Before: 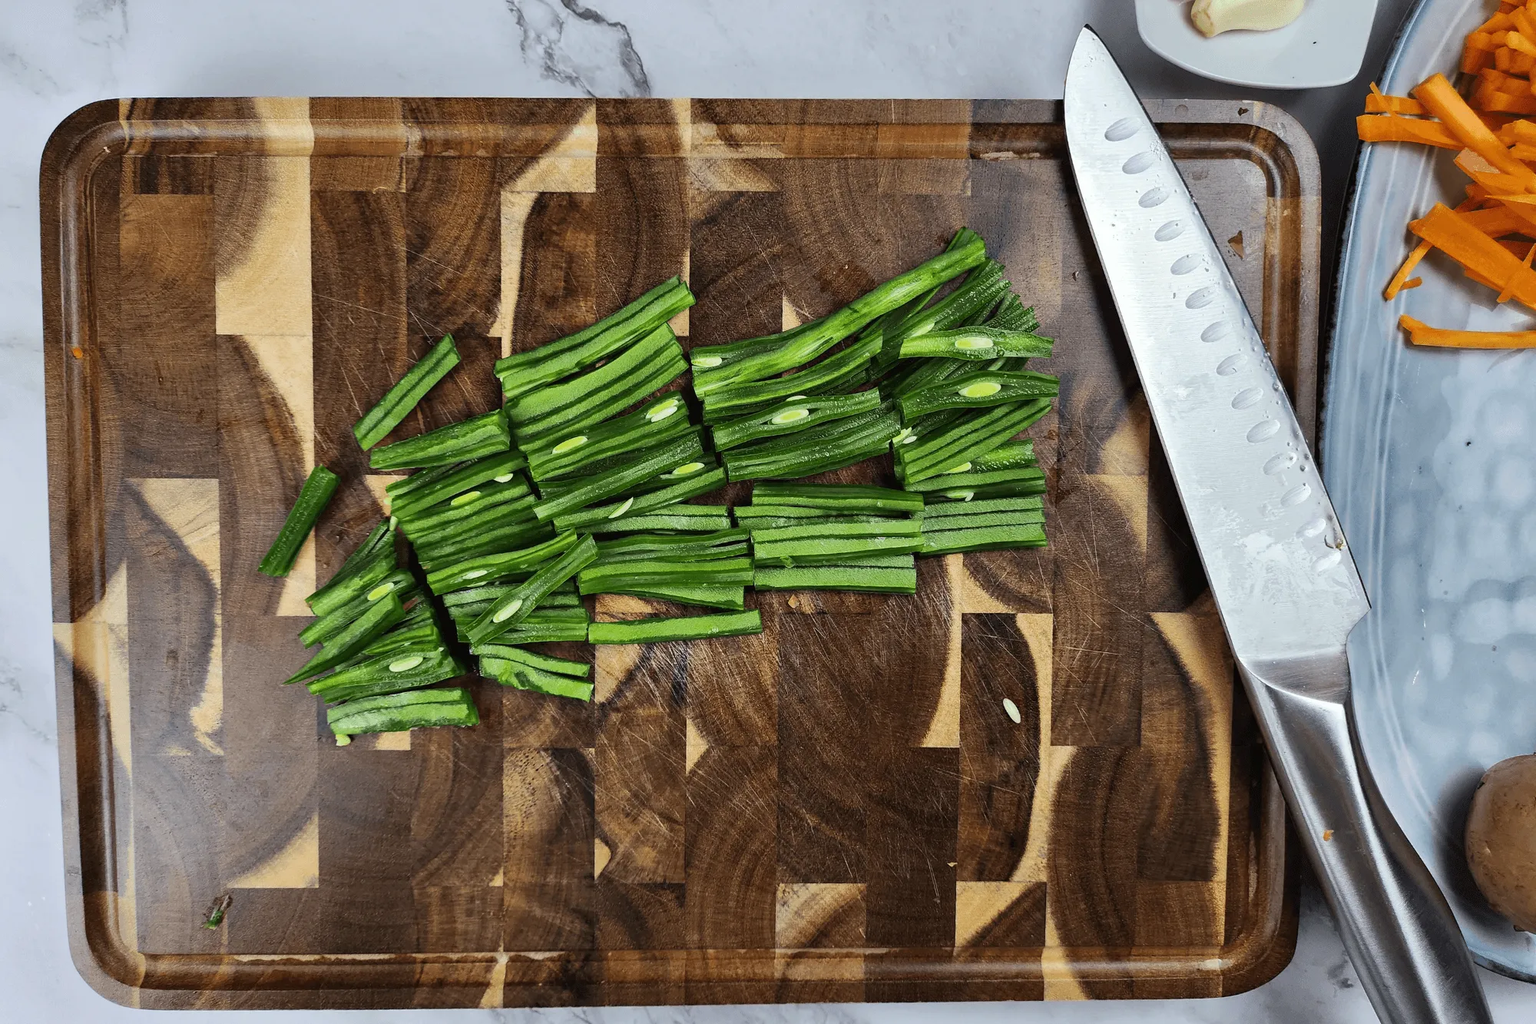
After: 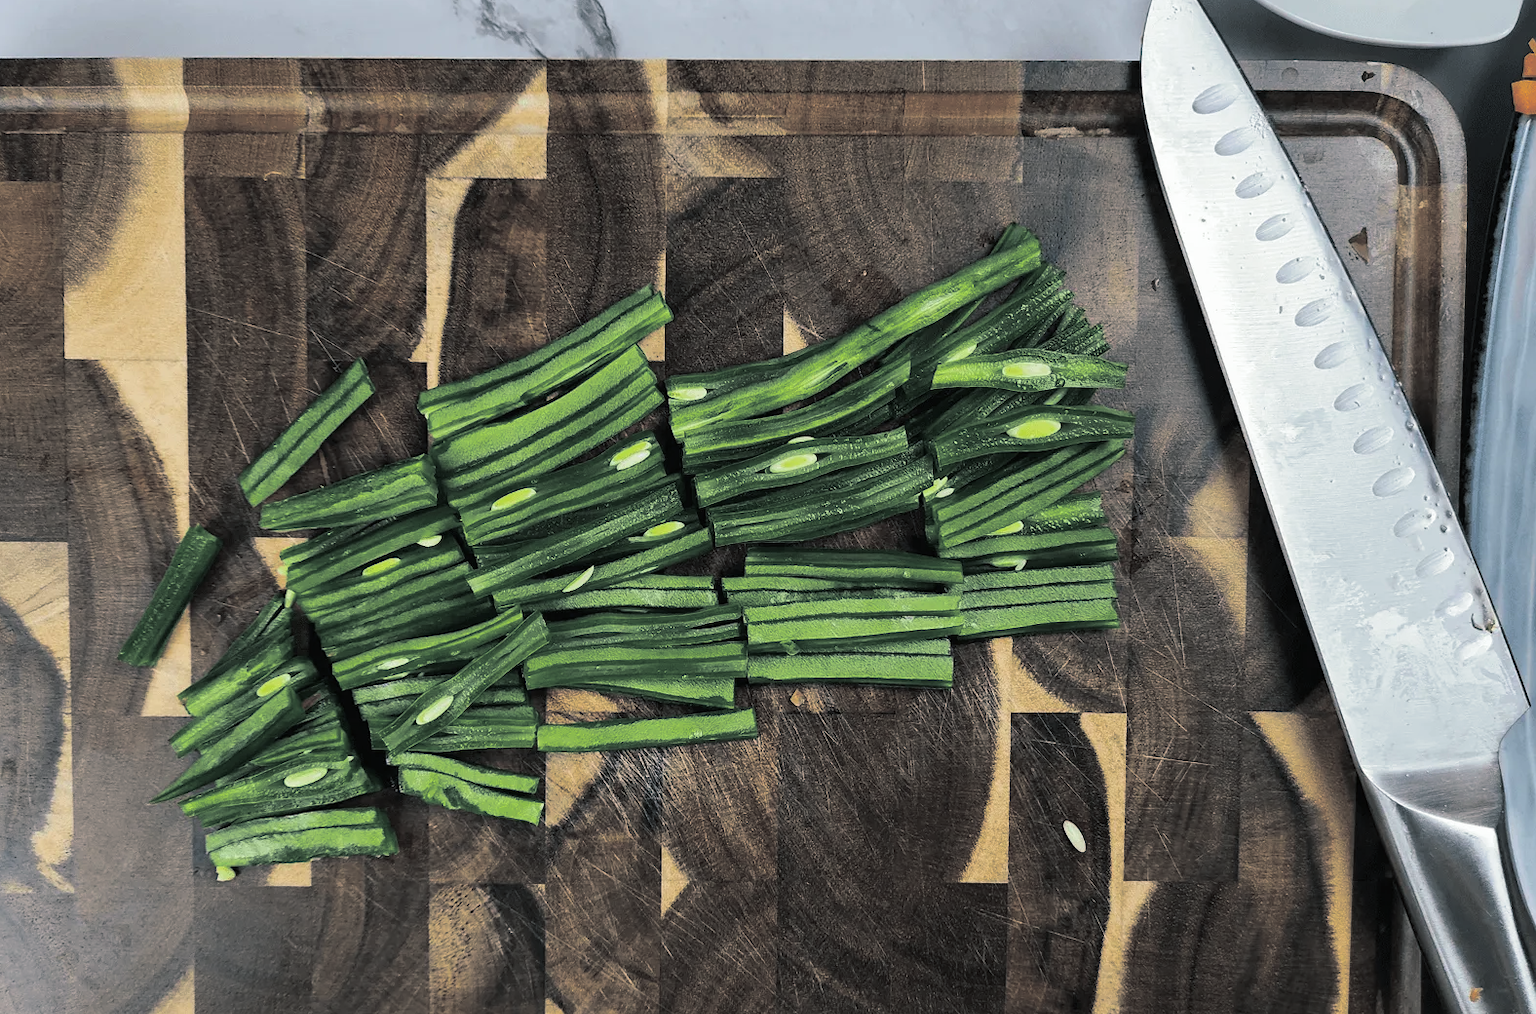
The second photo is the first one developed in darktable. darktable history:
split-toning: shadows › hue 201.6°, shadows › saturation 0.16, highlights › hue 50.4°, highlights › saturation 0.2, balance -49.9
crop and rotate: left 10.77%, top 5.1%, right 10.41%, bottom 16.76%
